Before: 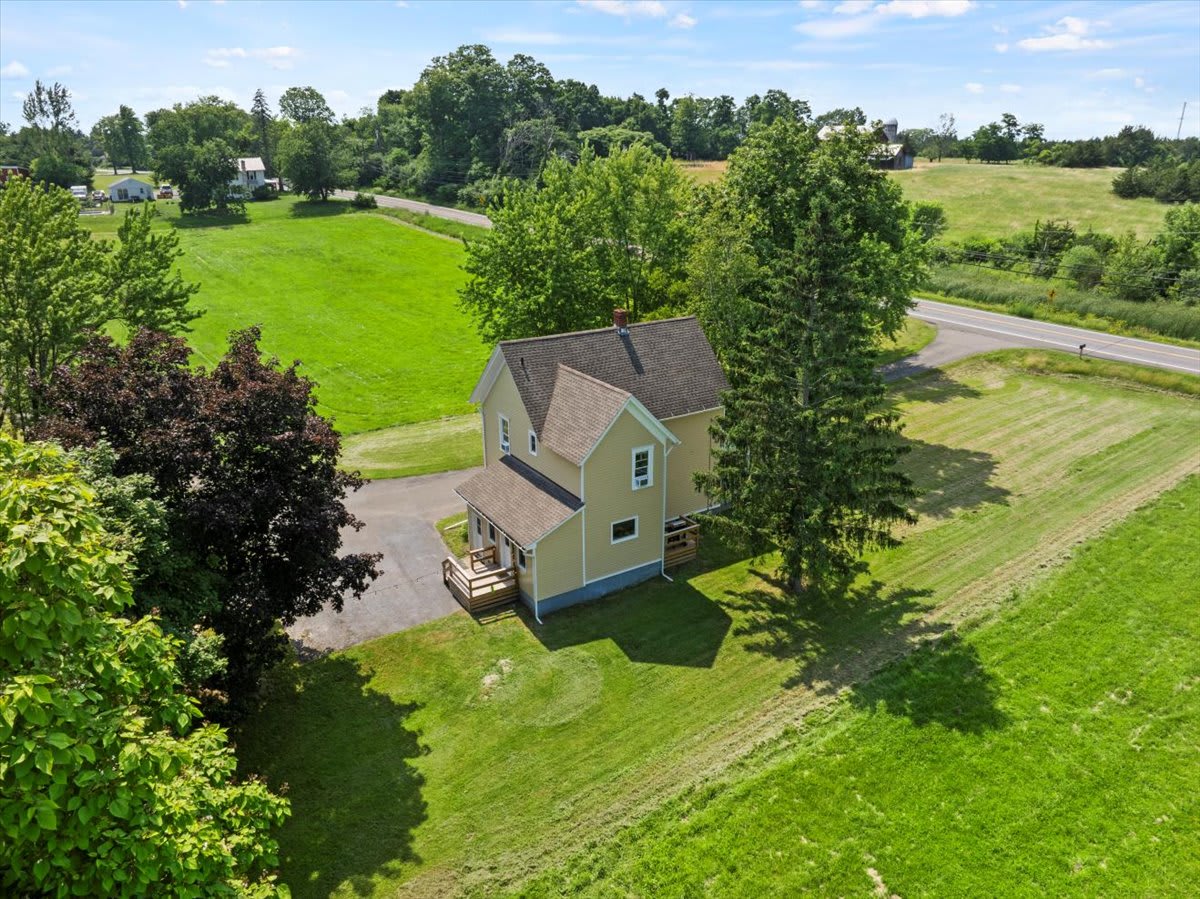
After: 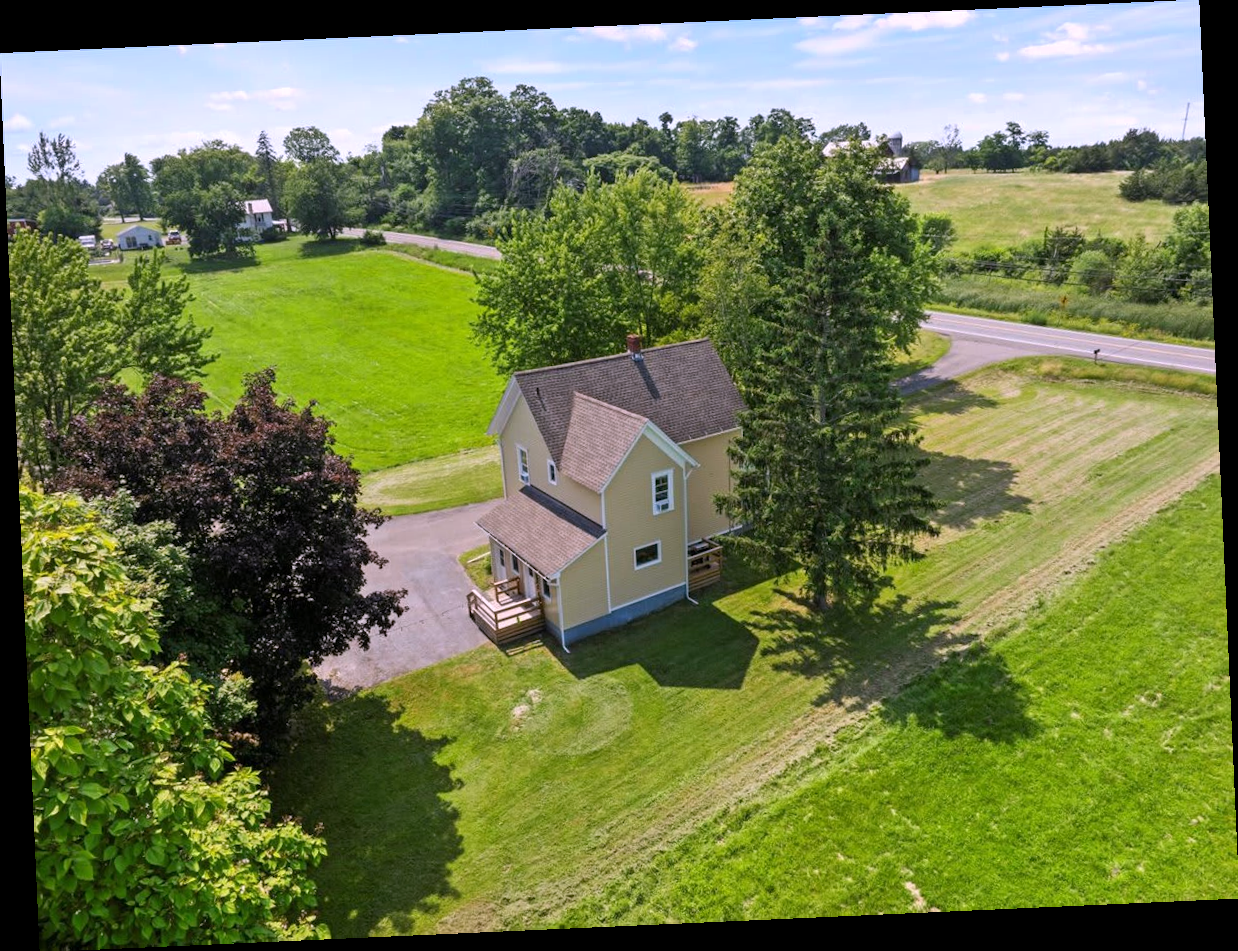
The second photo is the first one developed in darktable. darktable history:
rotate and perspective: rotation -2.56°, automatic cropping off
white balance: red 1.066, blue 1.119
